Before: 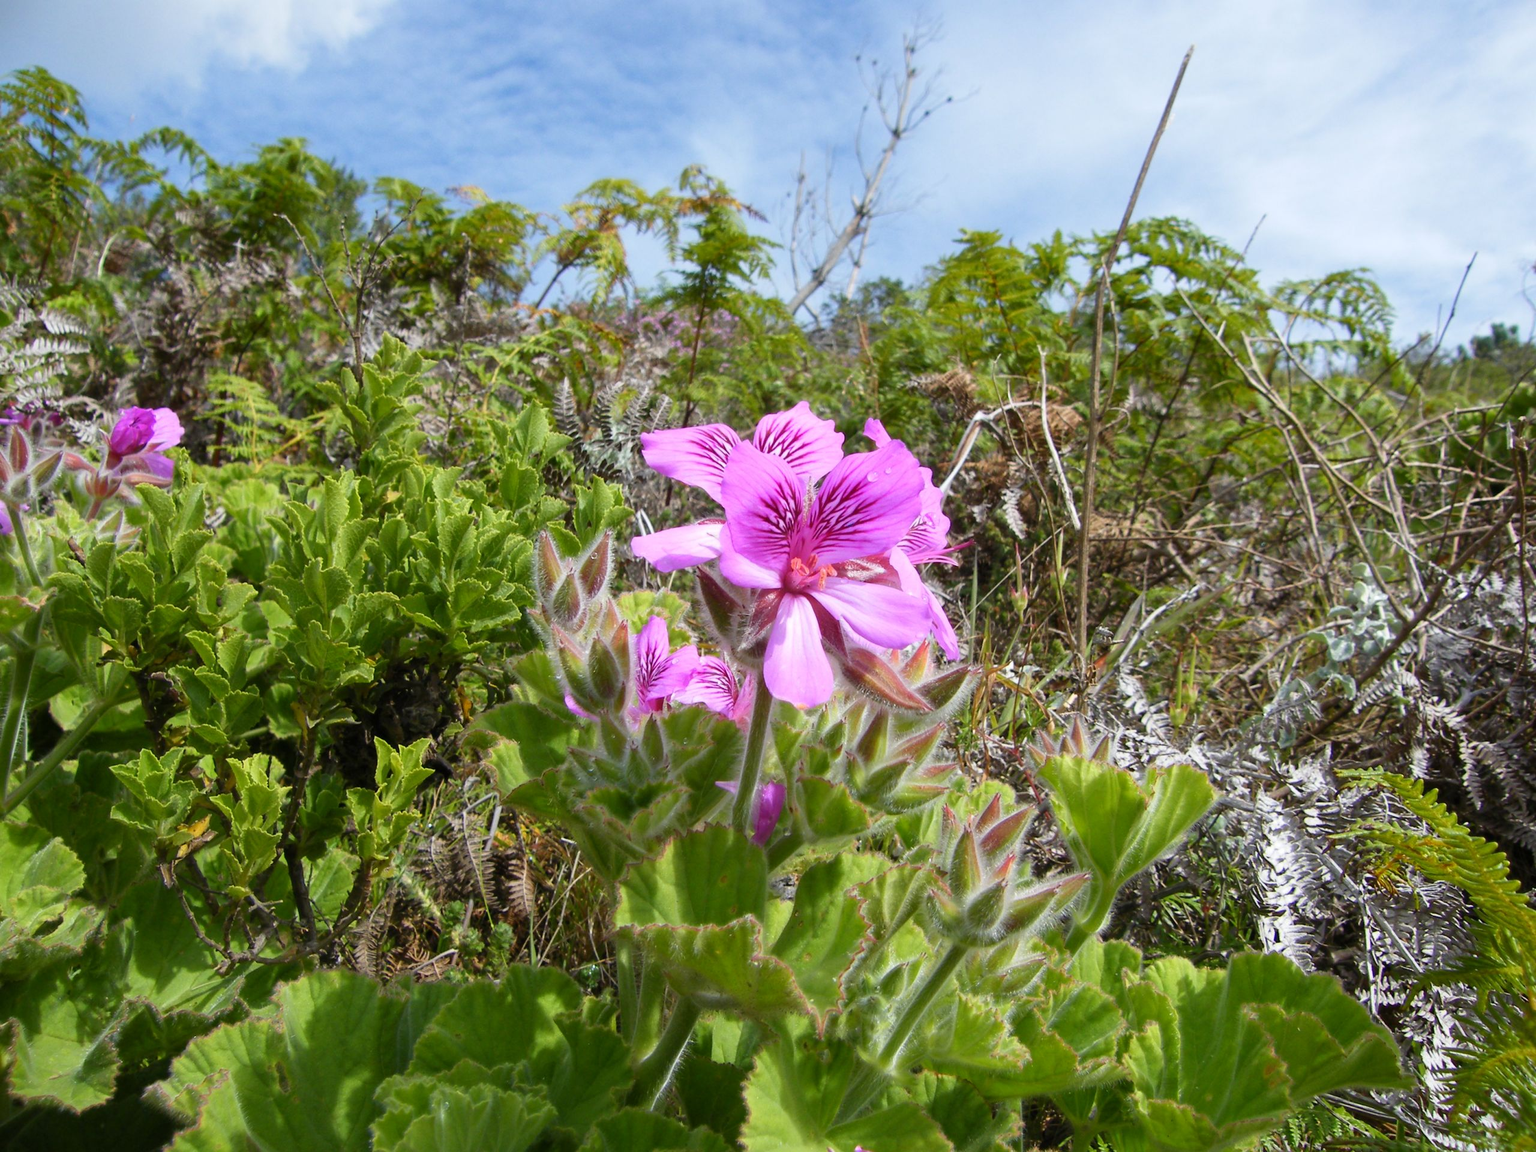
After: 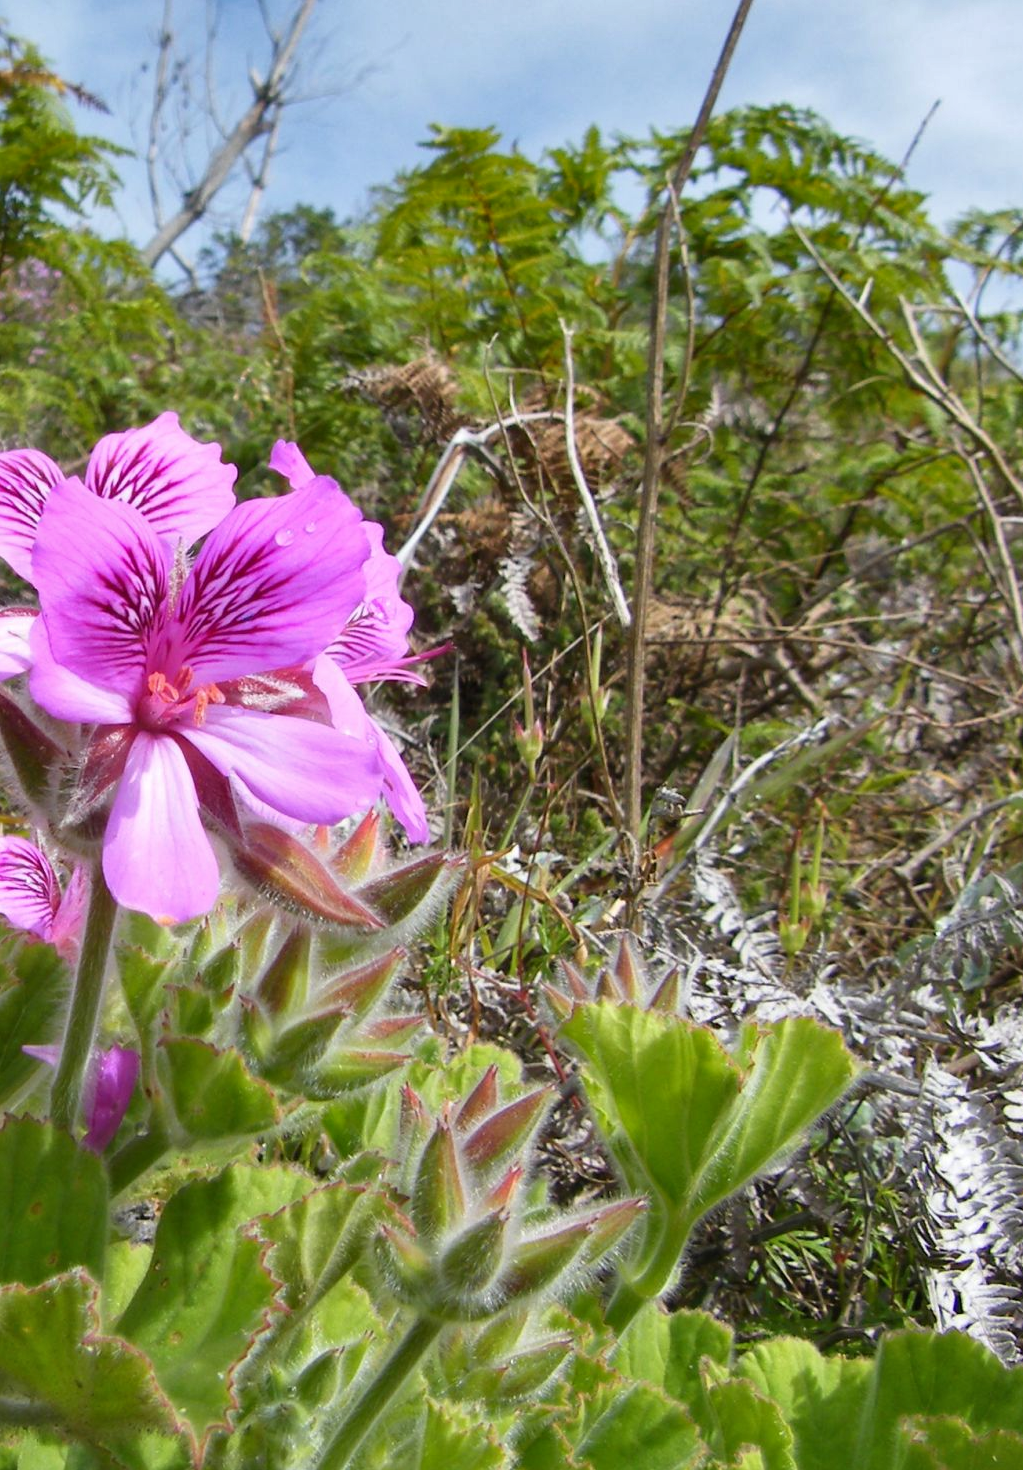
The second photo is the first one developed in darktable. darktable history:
crop: left 45.721%, top 13.393%, right 14.118%, bottom 10.01%
shadows and highlights: soften with gaussian
